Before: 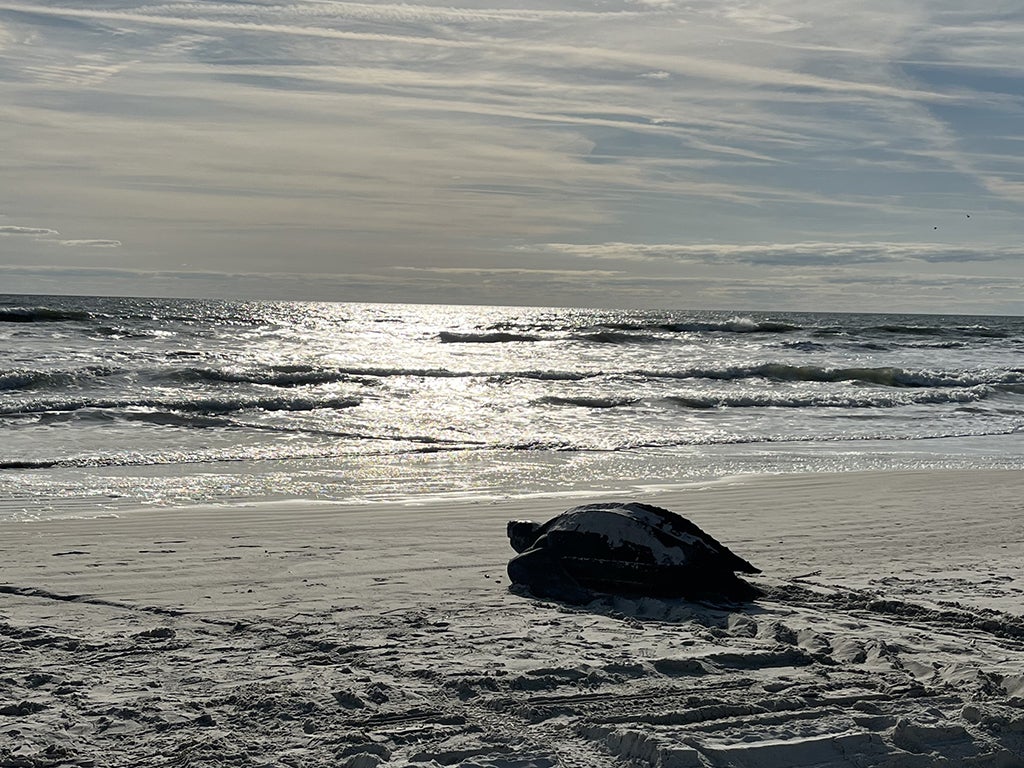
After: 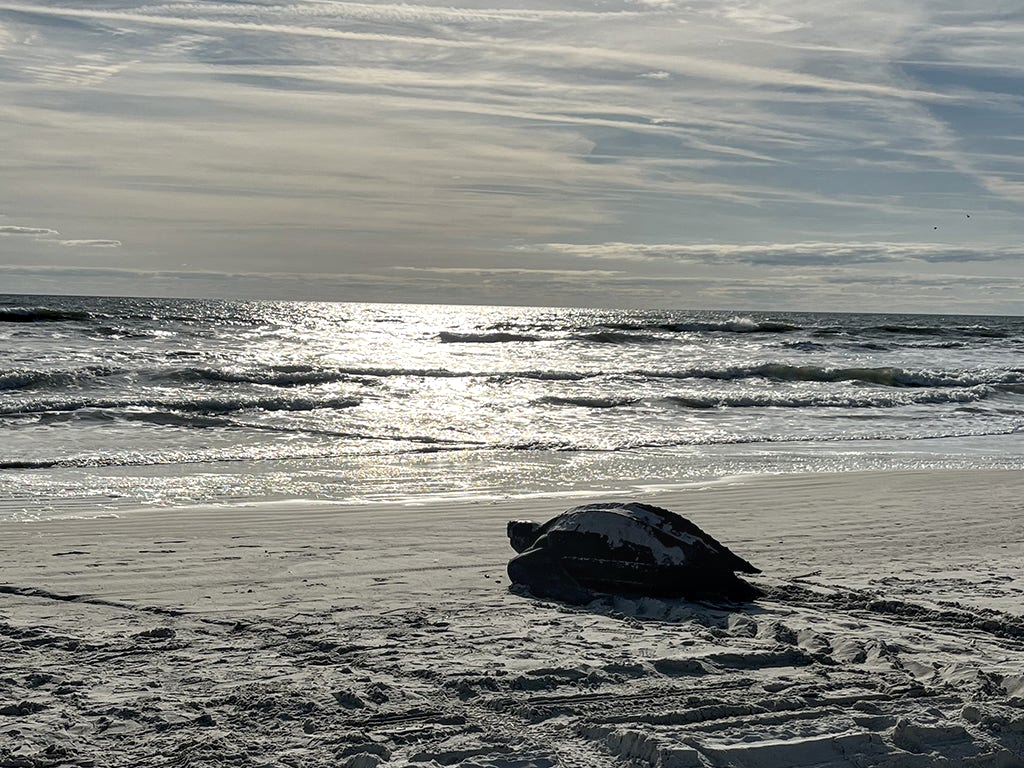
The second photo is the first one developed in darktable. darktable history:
exposure: exposure 0.131 EV, compensate highlight preservation false
local contrast: on, module defaults
